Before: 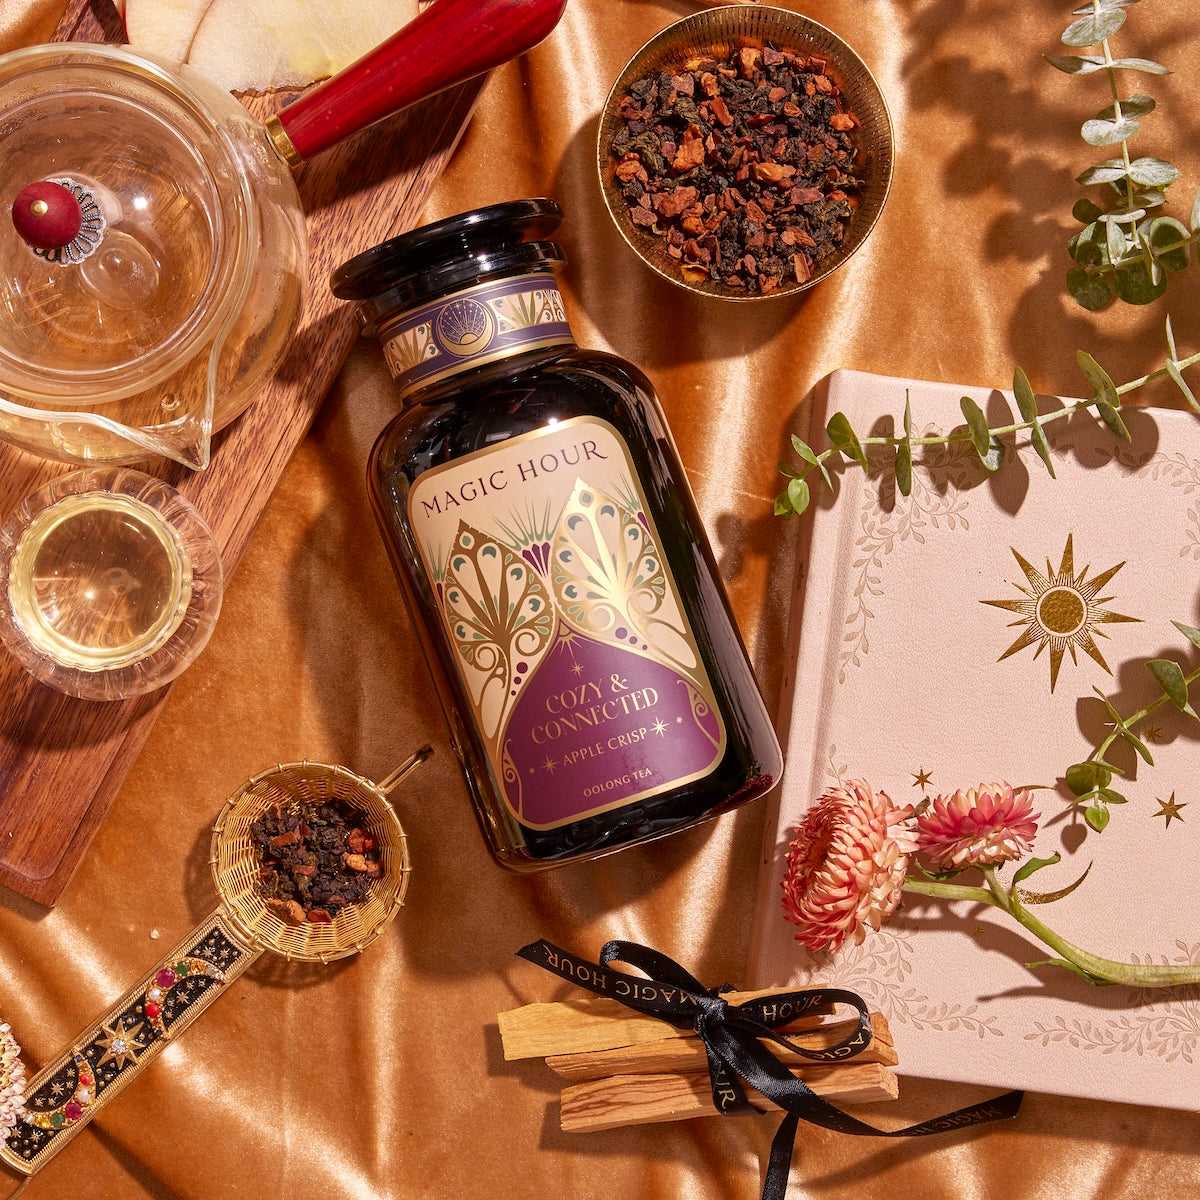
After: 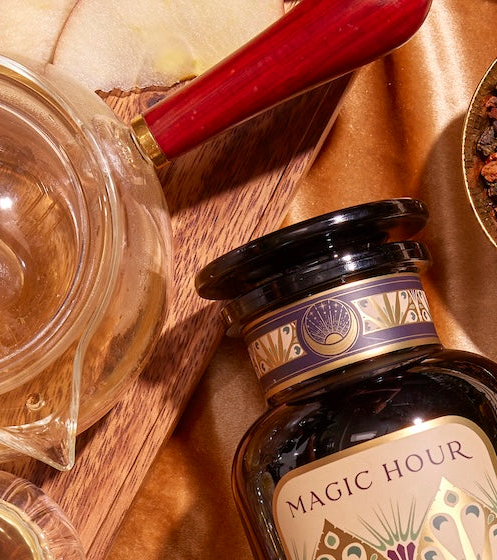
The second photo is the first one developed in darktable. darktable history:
crop and rotate: left 11.302%, top 0.067%, right 47.24%, bottom 53.261%
